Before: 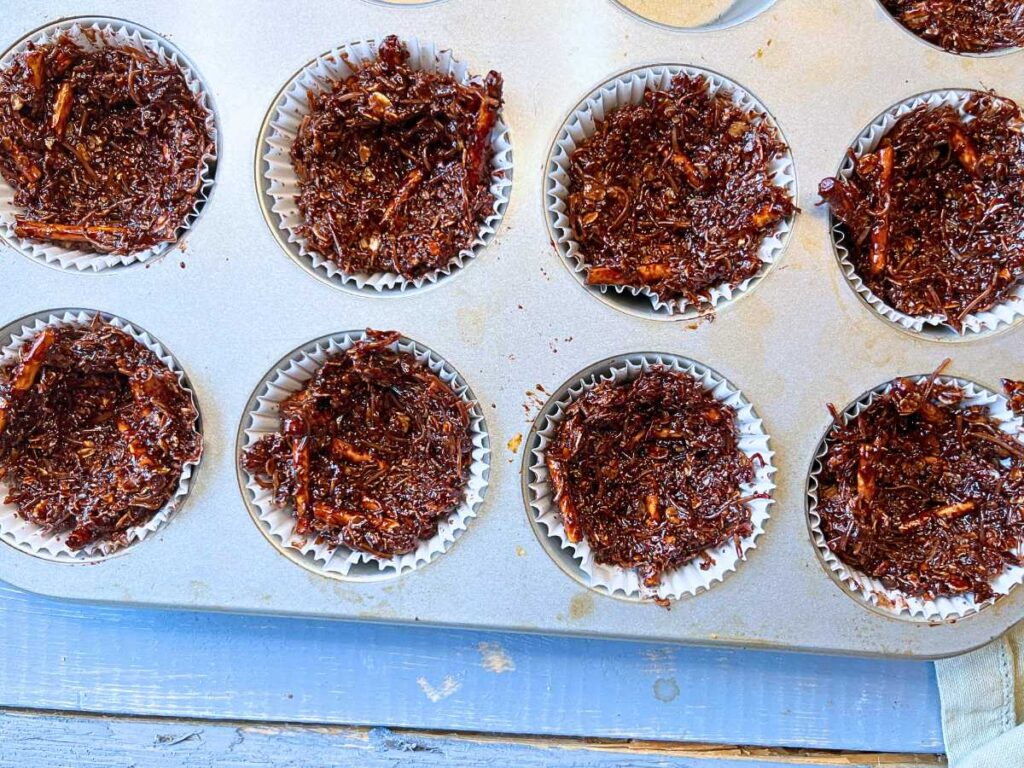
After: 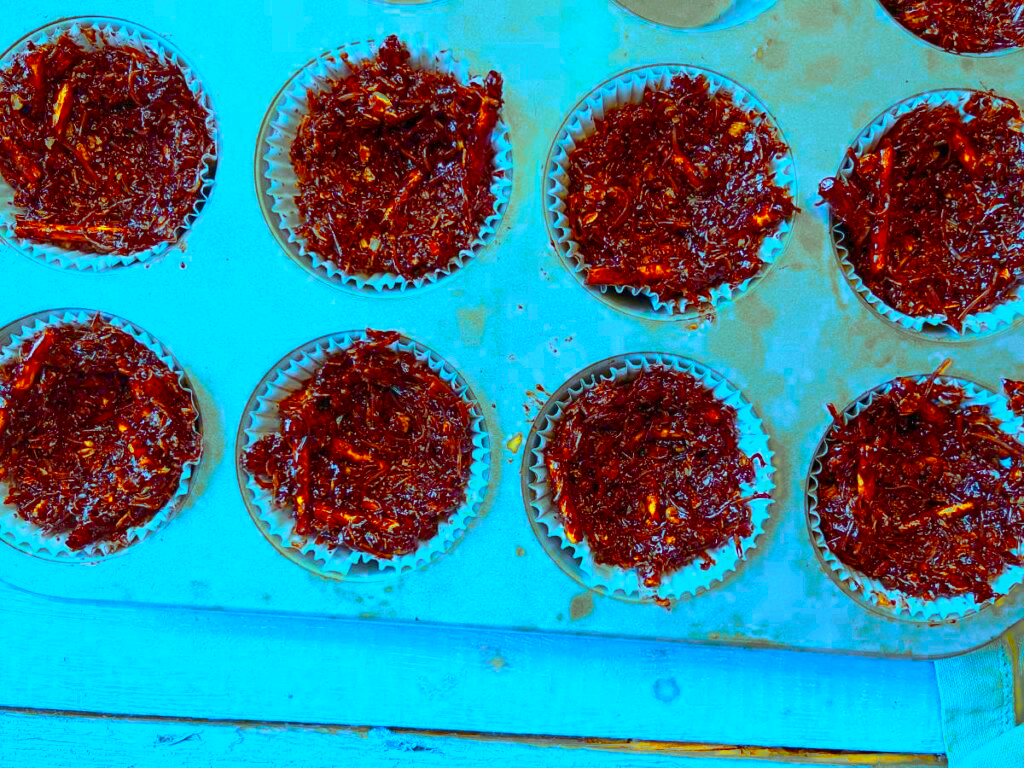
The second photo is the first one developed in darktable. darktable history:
tone equalizer: -8 EV 0.218 EV, -7 EV 0.407 EV, -6 EV 0.452 EV, -5 EV 0.232 EV, -3 EV -0.28 EV, -2 EV -0.446 EV, -1 EV -0.415 EV, +0 EV -0.262 EV
color balance rgb: highlights gain › luminance -33.009%, highlights gain › chroma 5.705%, highlights gain › hue 215.22°, perceptual saturation grading › global saturation 13.964%, perceptual saturation grading › highlights -25.159%, perceptual saturation grading › shadows 29.941%
color zones: curves: ch0 [(0.004, 0.306) (0.107, 0.448) (0.252, 0.656) (0.41, 0.398) (0.595, 0.515) (0.768, 0.628)]; ch1 [(0.07, 0.323) (0.151, 0.452) (0.252, 0.608) (0.346, 0.221) (0.463, 0.189) (0.61, 0.368) (0.735, 0.395) (0.921, 0.412)]; ch2 [(0, 0.476) (0.132, 0.512) (0.243, 0.512) (0.397, 0.48) (0.522, 0.376) (0.634, 0.536) (0.761, 0.46)]
color correction: highlights a* 1.51, highlights b* -1.87, saturation 2.5
